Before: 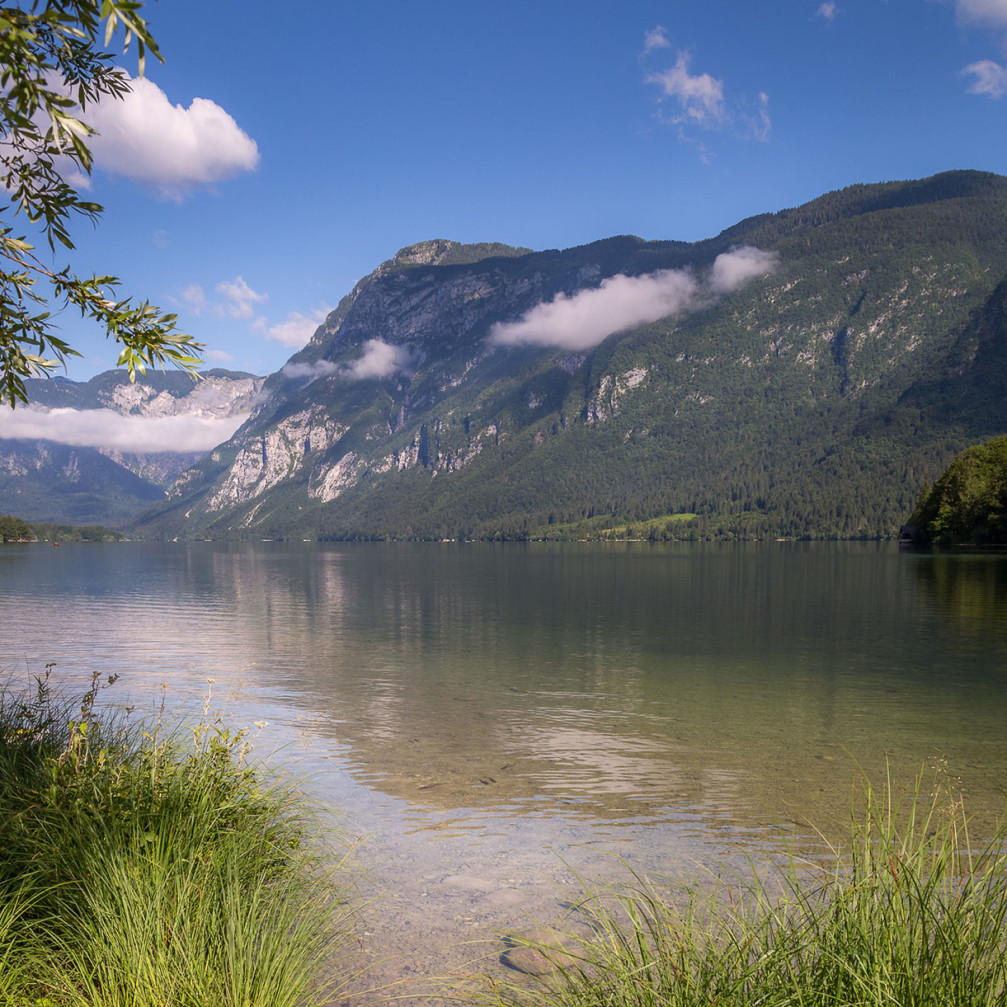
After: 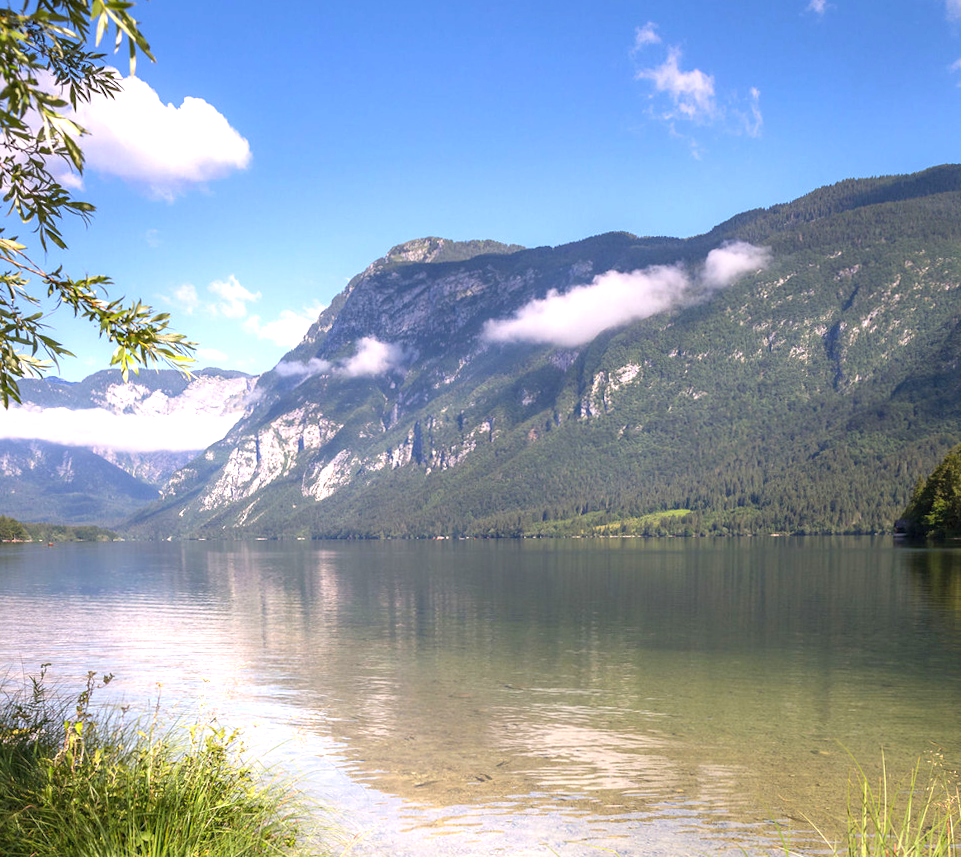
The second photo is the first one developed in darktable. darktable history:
exposure: black level correction 0, exposure 1.032 EV, compensate highlight preservation false
crop and rotate: angle 0.382°, left 0.308%, right 3.546%, bottom 14.236%
